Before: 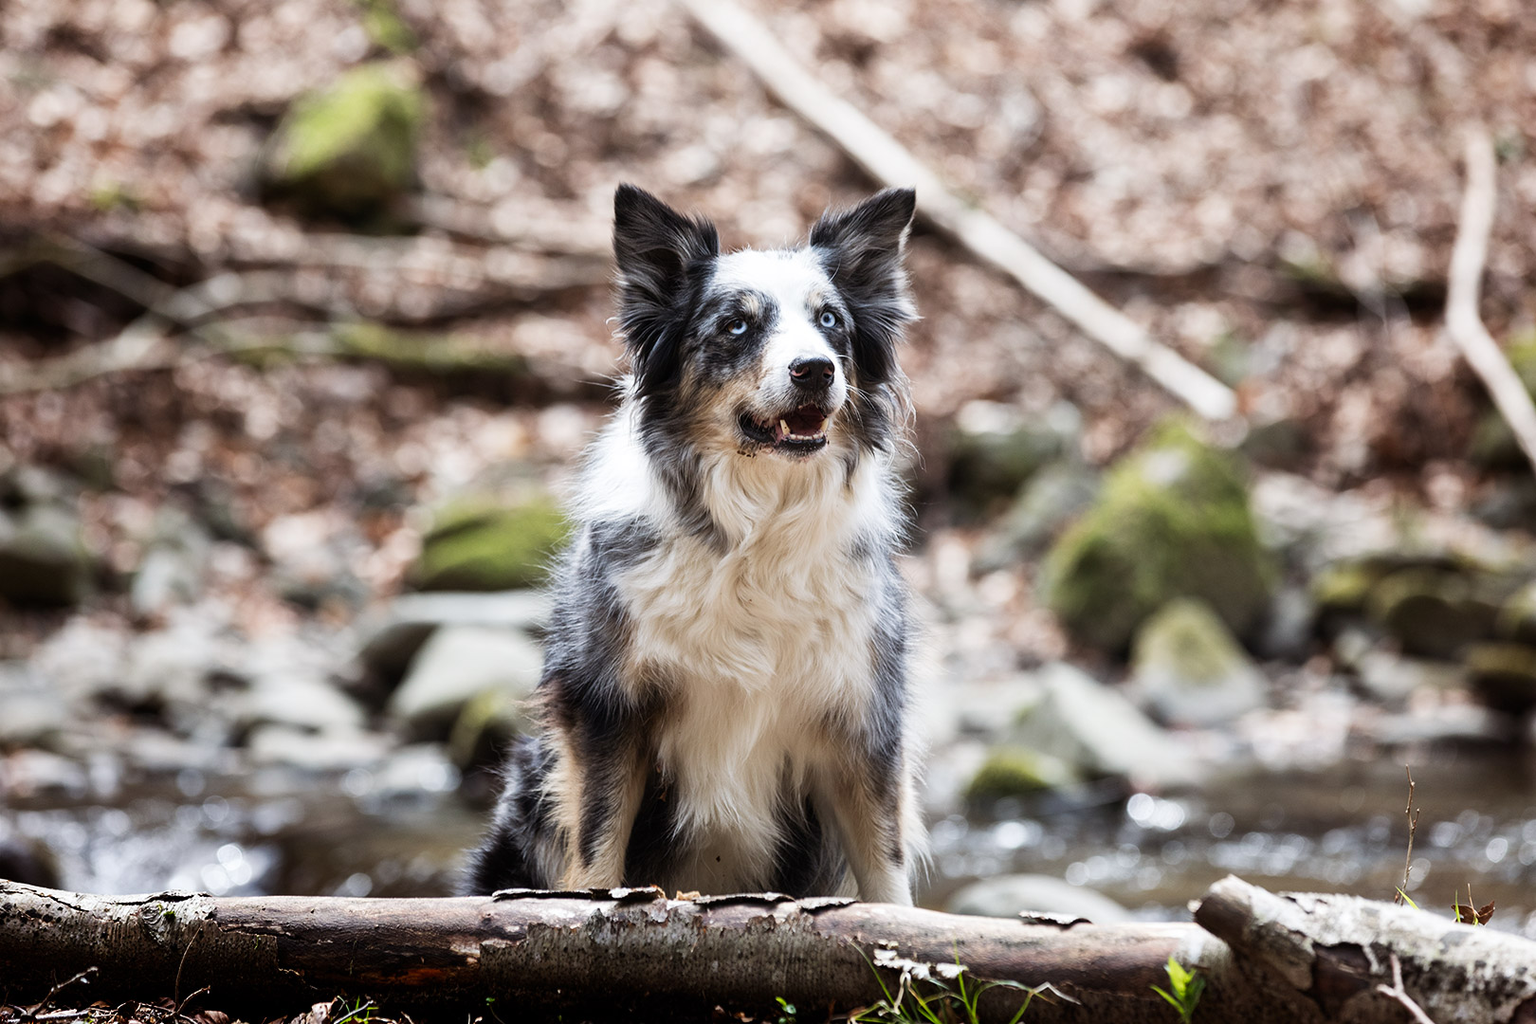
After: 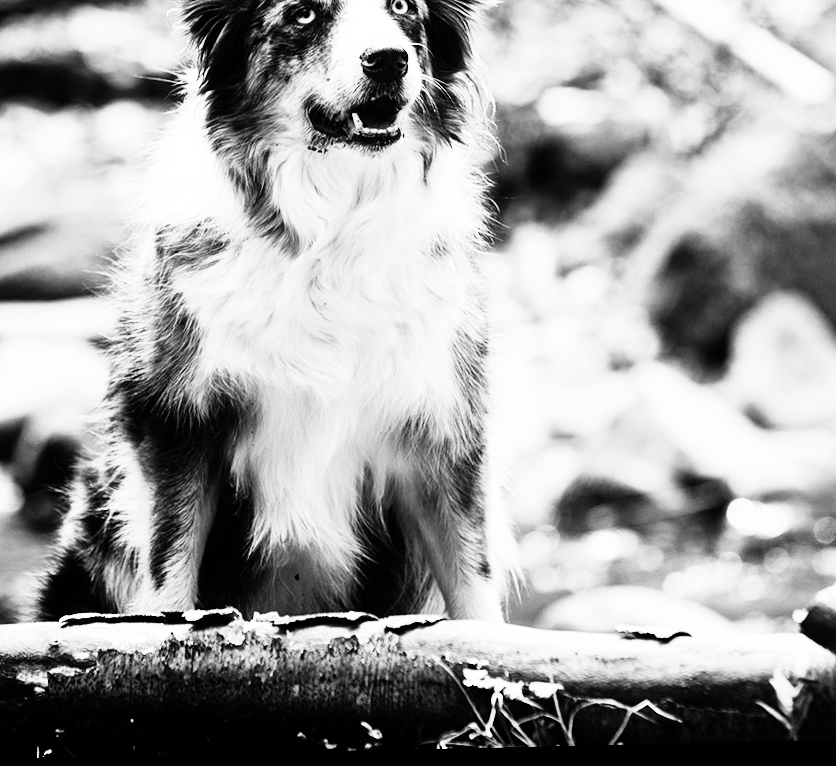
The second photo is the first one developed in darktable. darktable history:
crop and rotate: left 29.237%, top 31.152%, right 19.807%
rotate and perspective: rotation -1.24°, automatic cropping off
white balance: red 0.983, blue 1.036
contrast brightness saturation: saturation -0.05
color balance rgb: perceptual saturation grading › global saturation 20%, perceptual saturation grading › highlights -25%, perceptual saturation grading › shadows 50.52%, global vibrance 40.24%
rgb curve: curves: ch0 [(0, 0) (0.21, 0.15) (0.24, 0.21) (0.5, 0.75) (0.75, 0.96) (0.89, 0.99) (1, 1)]; ch1 [(0, 0.02) (0.21, 0.13) (0.25, 0.2) (0.5, 0.67) (0.75, 0.9) (0.89, 0.97) (1, 1)]; ch2 [(0, 0.02) (0.21, 0.13) (0.25, 0.2) (0.5, 0.67) (0.75, 0.9) (0.89, 0.97) (1, 1)], compensate middle gray true
monochrome: on, module defaults
